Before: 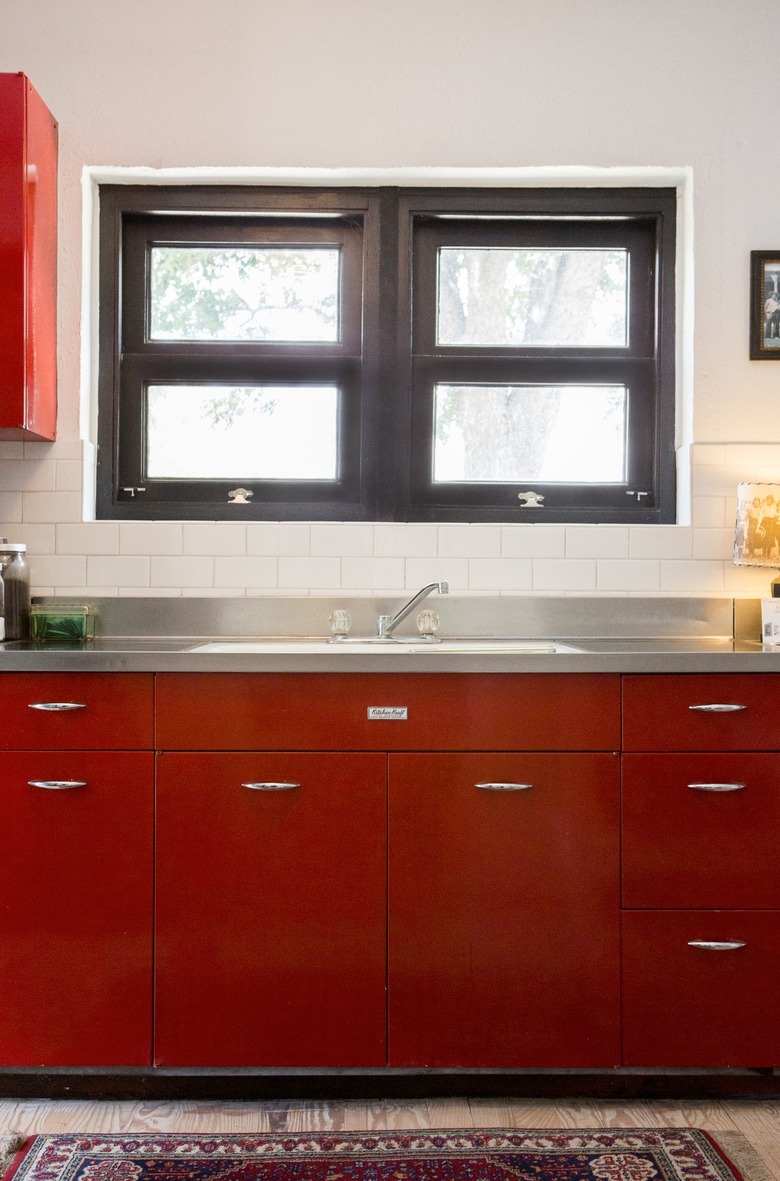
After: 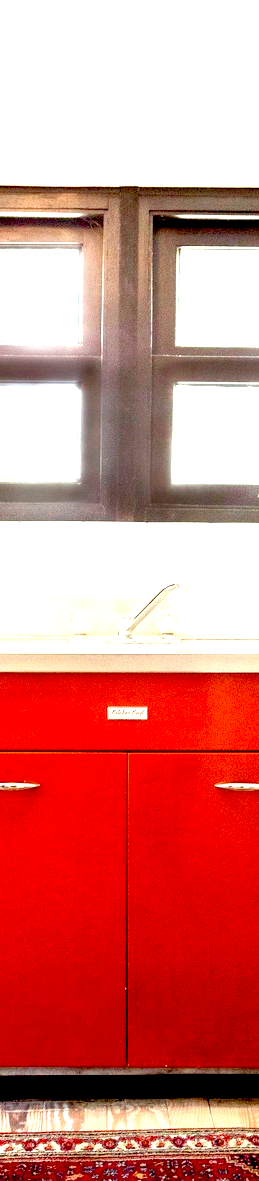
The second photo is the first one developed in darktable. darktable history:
exposure: black level correction 0.016, exposure 1.774 EV, compensate highlight preservation false
crop: left 33.36%, right 33.36%
color balance: lift [1.001, 1.007, 1, 0.993], gamma [1.023, 1.026, 1.01, 0.974], gain [0.964, 1.059, 1.073, 0.927]
